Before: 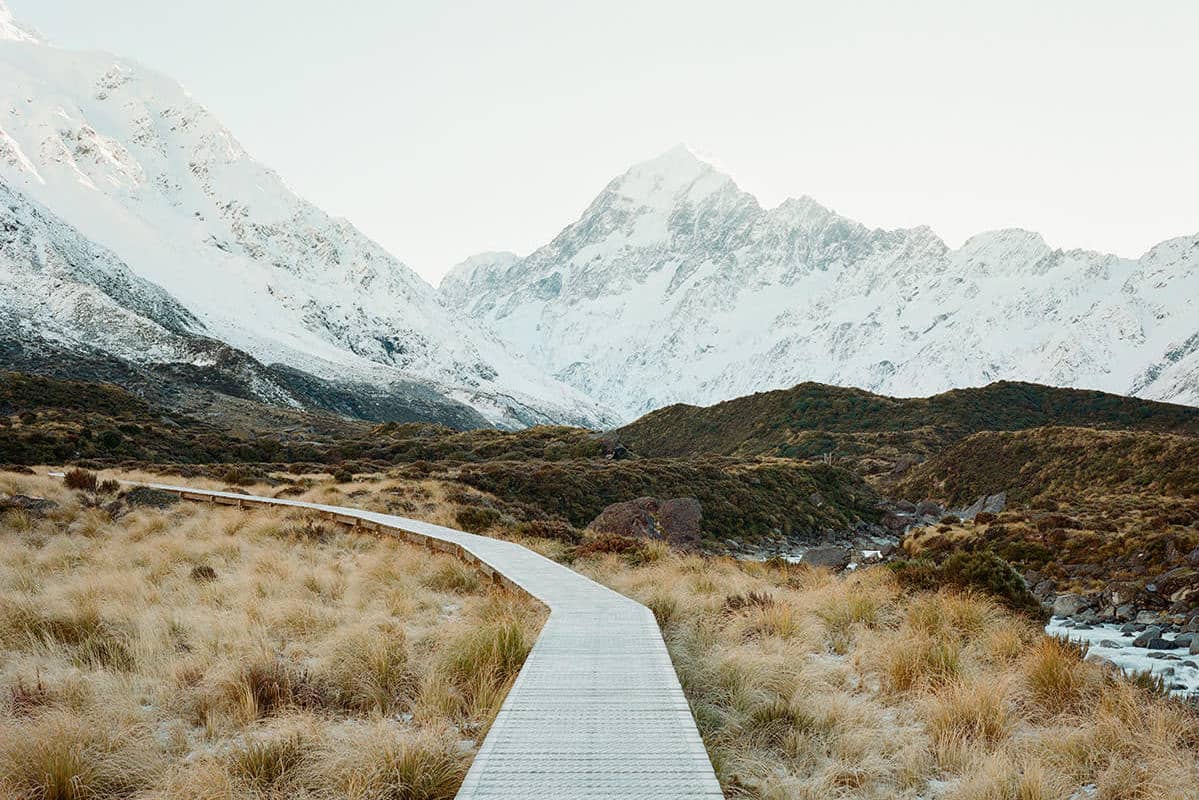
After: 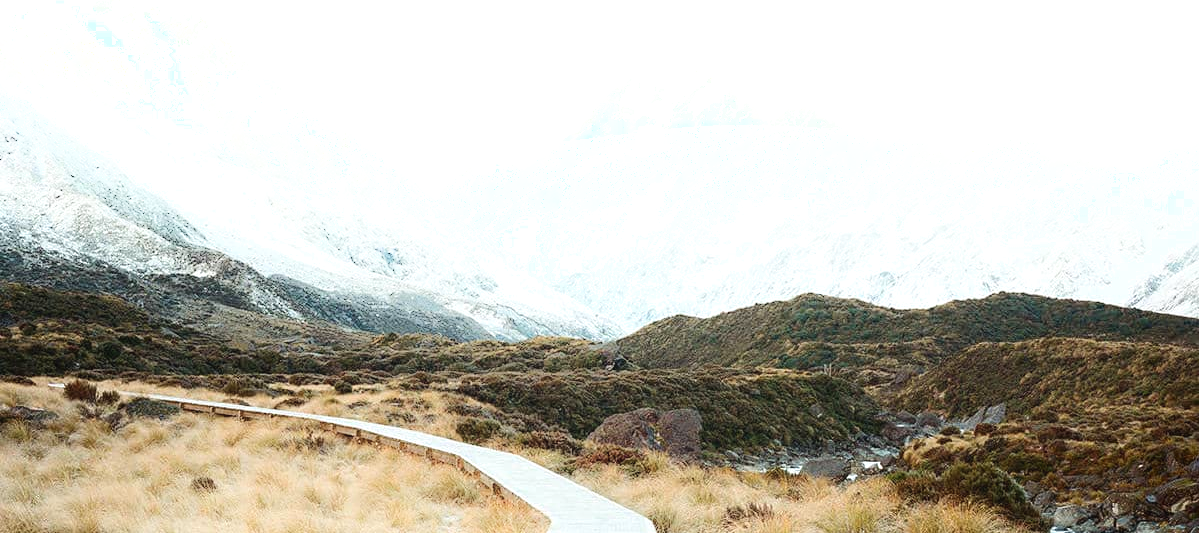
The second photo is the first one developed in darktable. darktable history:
shadows and highlights: shadows -90, highlights 90, soften with gaussian
crop: top 11.166%, bottom 22.168%
exposure: black level correction -0.002, exposure 0.54 EV, compensate highlight preservation false
